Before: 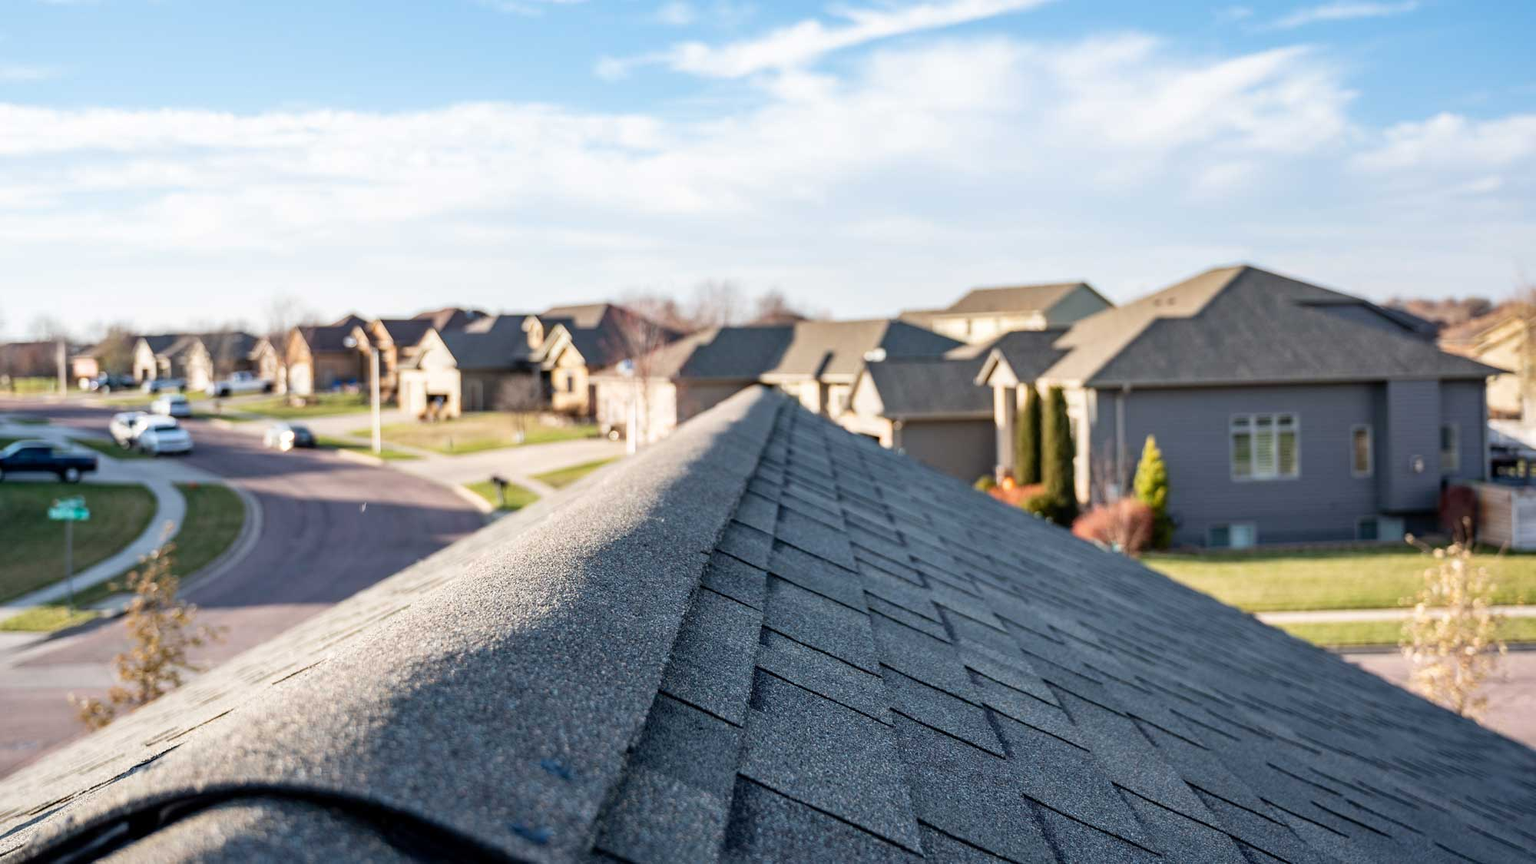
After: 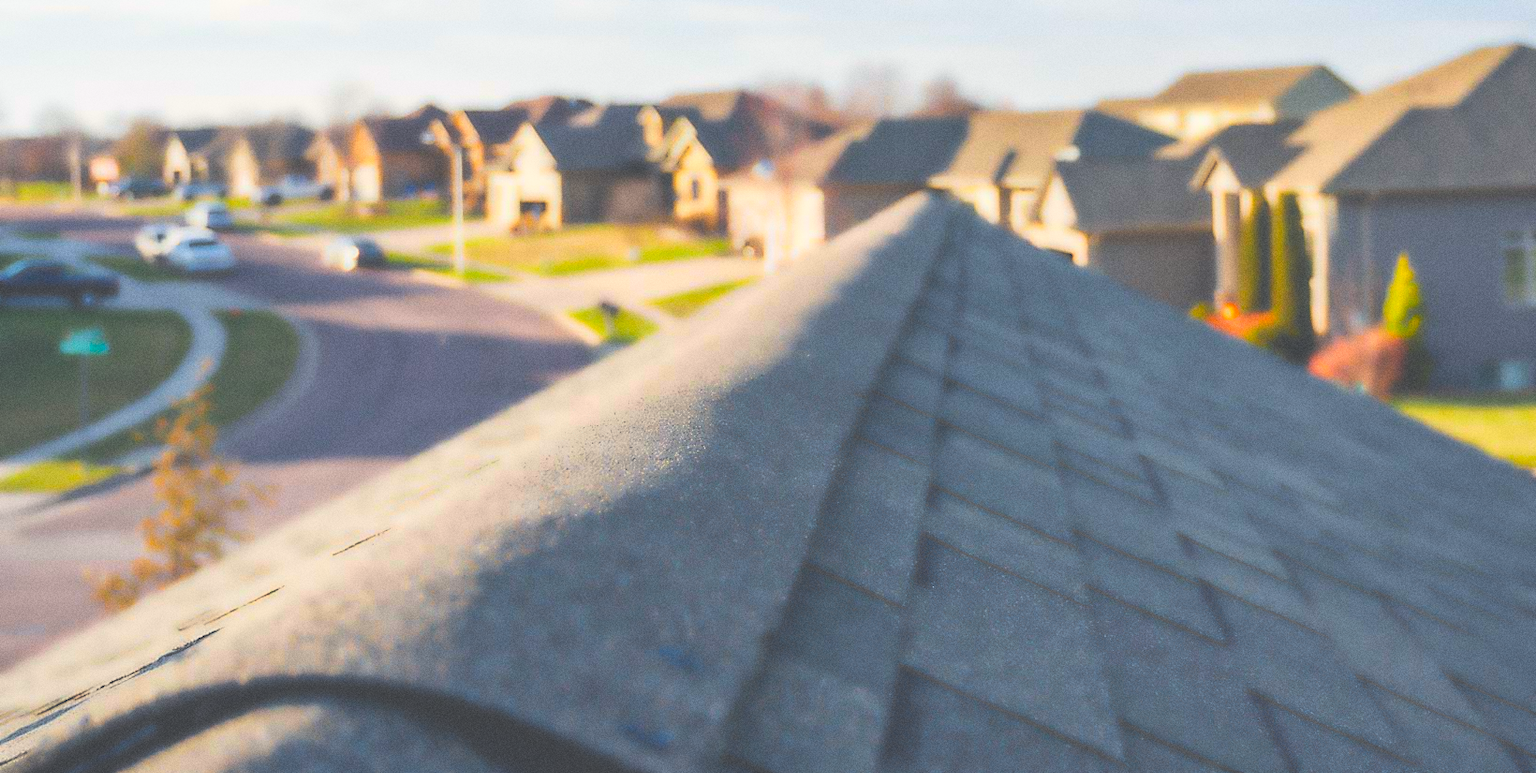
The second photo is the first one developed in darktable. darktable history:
grain: coarseness 0.09 ISO
sharpen: on, module defaults
exposure: black level correction -0.062, exposure -0.05 EV, compensate highlight preservation false
color zones: curves: ch0 [(0.224, 0.526) (0.75, 0.5)]; ch1 [(0.055, 0.526) (0.224, 0.761) (0.377, 0.526) (0.75, 0.5)]
lowpass: radius 4, soften with bilateral filter, unbound 0
crop: top 26.531%, right 17.959%
color balance rgb: perceptual saturation grading › global saturation 20%, global vibrance 20%
color correction: highlights a* 0.207, highlights b* 2.7, shadows a* -0.874, shadows b* -4.78
